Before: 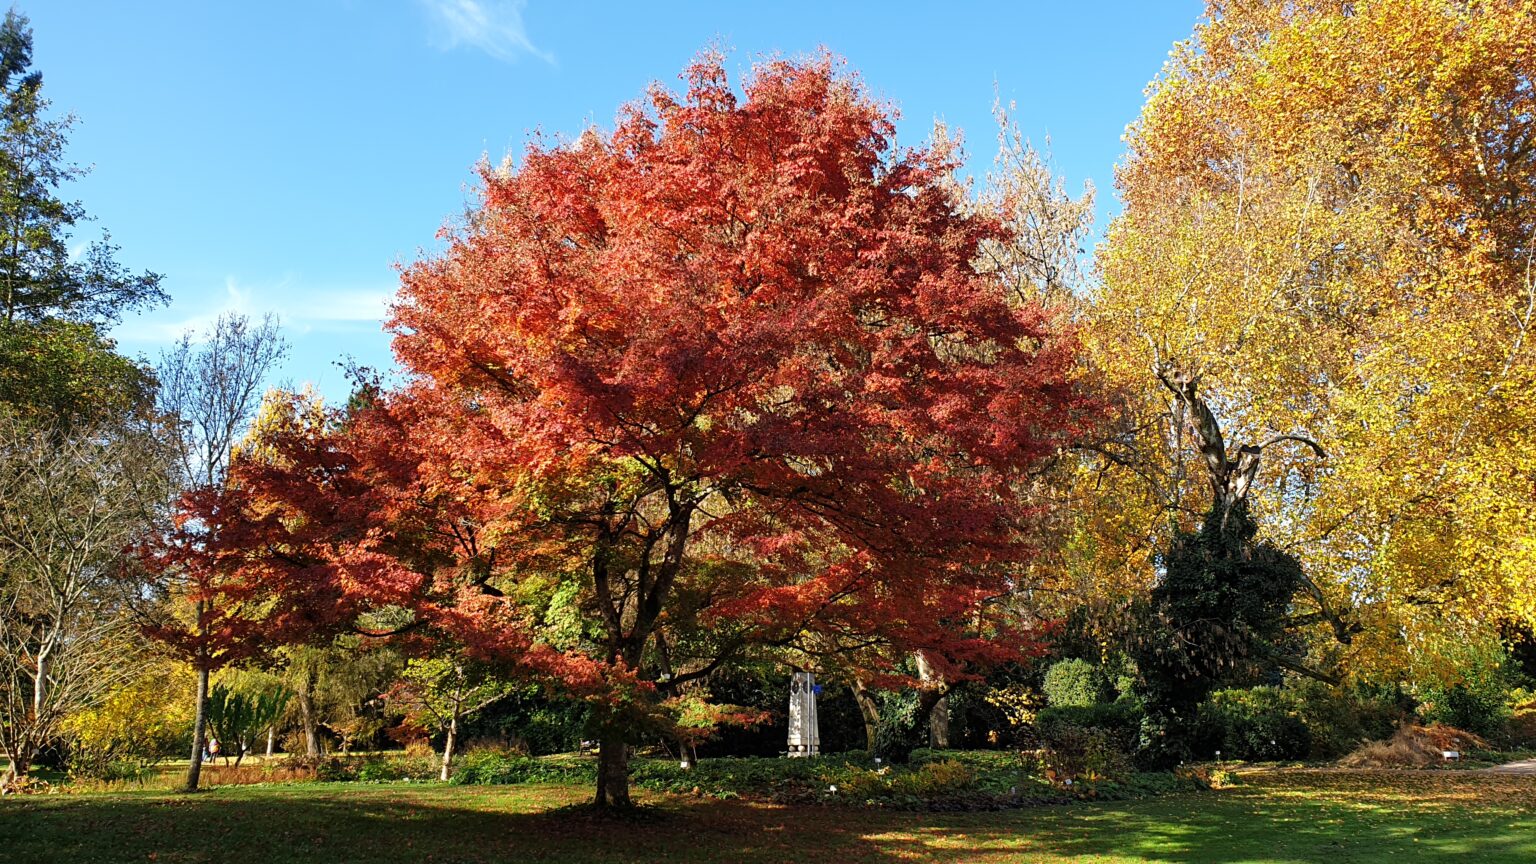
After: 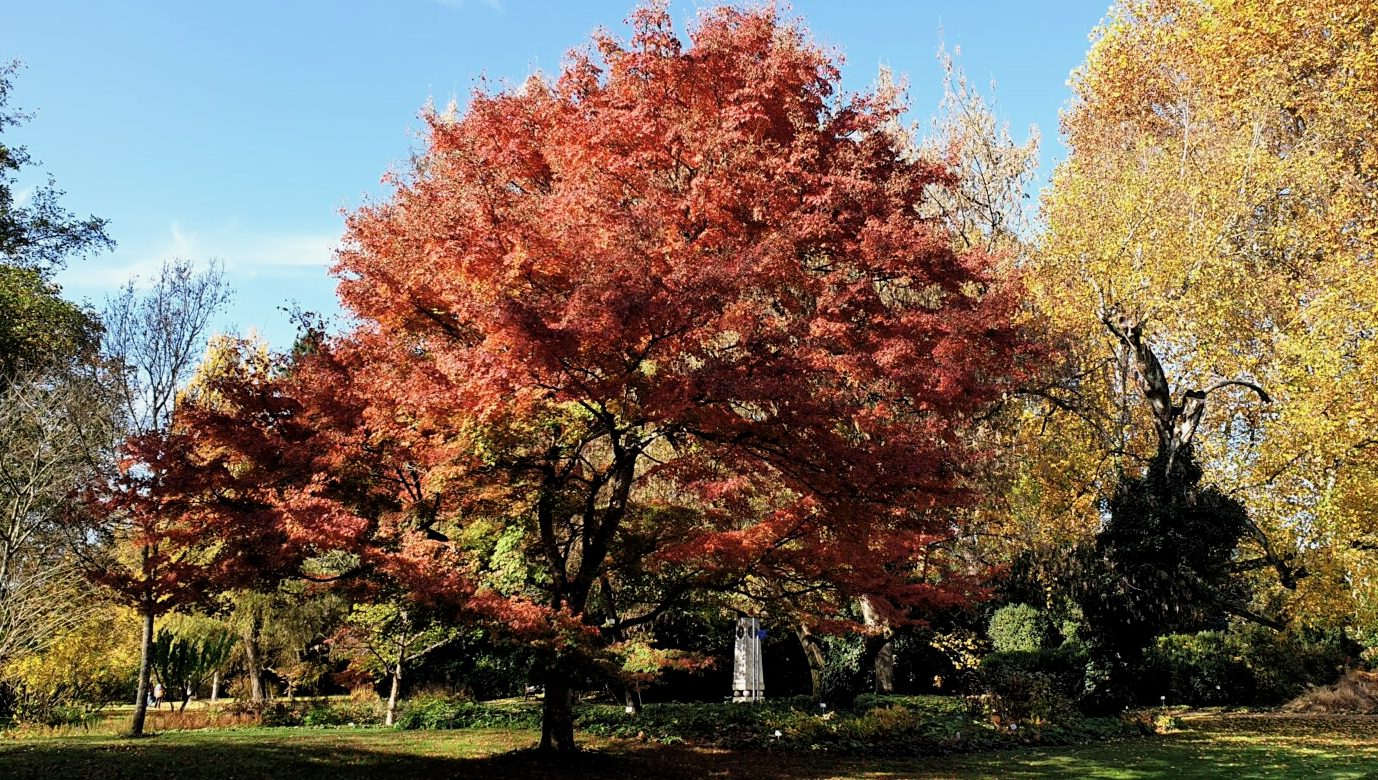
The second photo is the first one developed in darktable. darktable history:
crop: left 3.642%, top 6.377%, right 6.612%, bottom 3.285%
filmic rgb: middle gray luminance 21.58%, black relative exposure -14.02 EV, white relative exposure 2.97 EV, target black luminance 0%, hardness 8.74, latitude 60.12%, contrast 1.206, highlights saturation mix 5.31%, shadows ↔ highlights balance 42.34%
exposure: black level correction 0.001, compensate highlight preservation false
contrast brightness saturation: saturation -0.089
